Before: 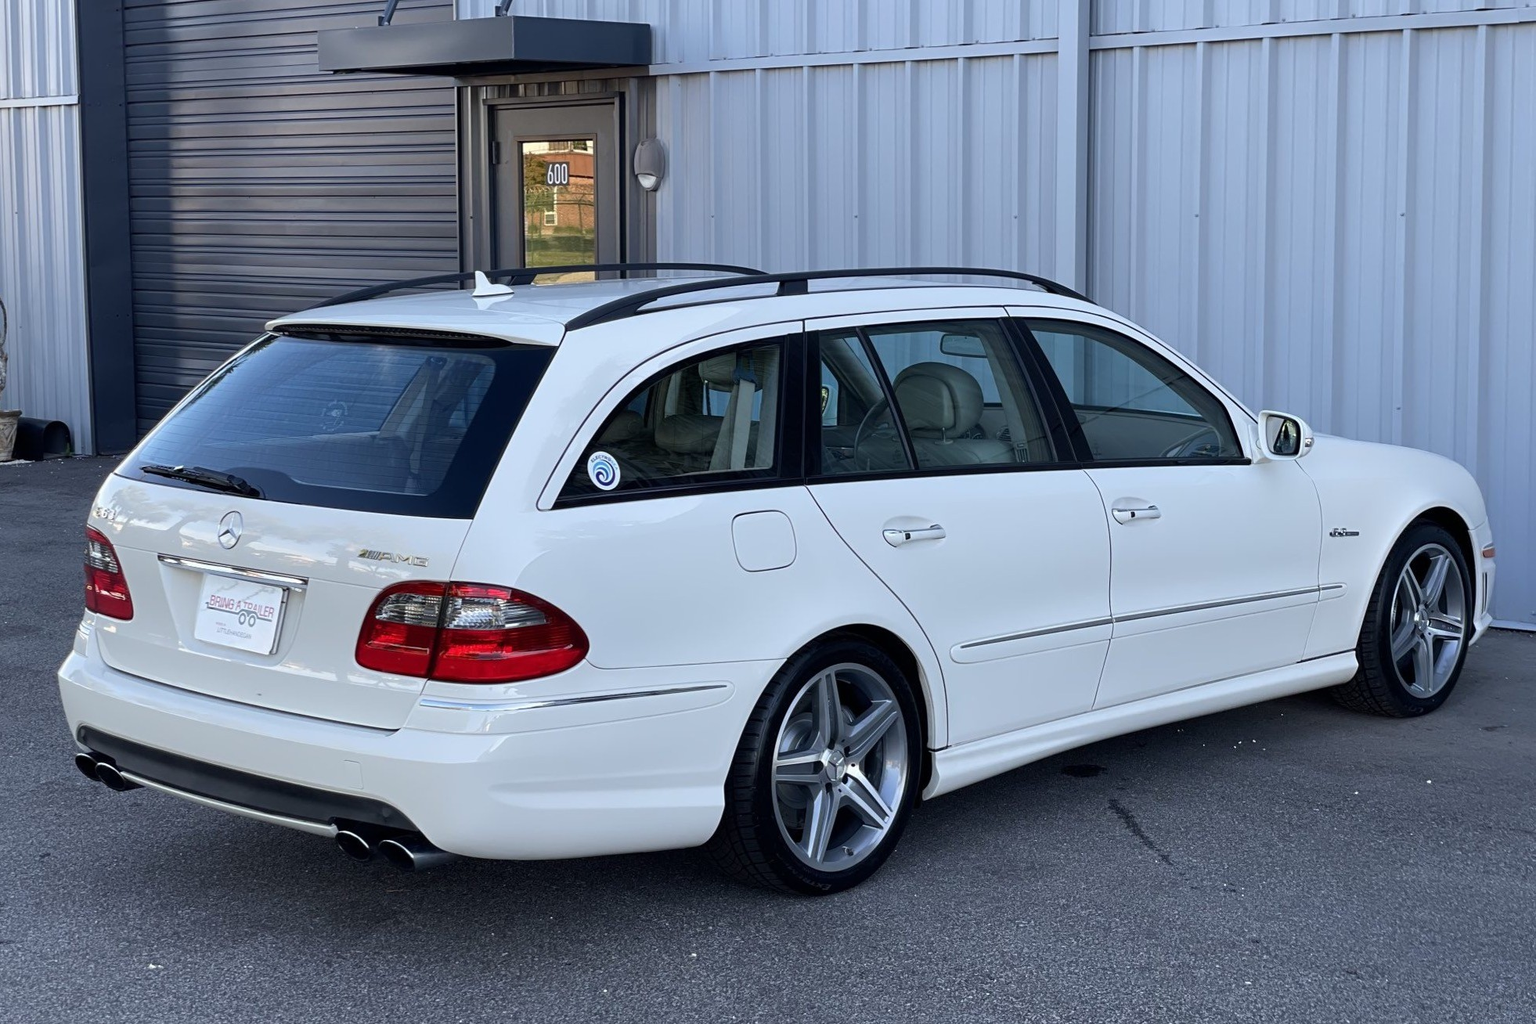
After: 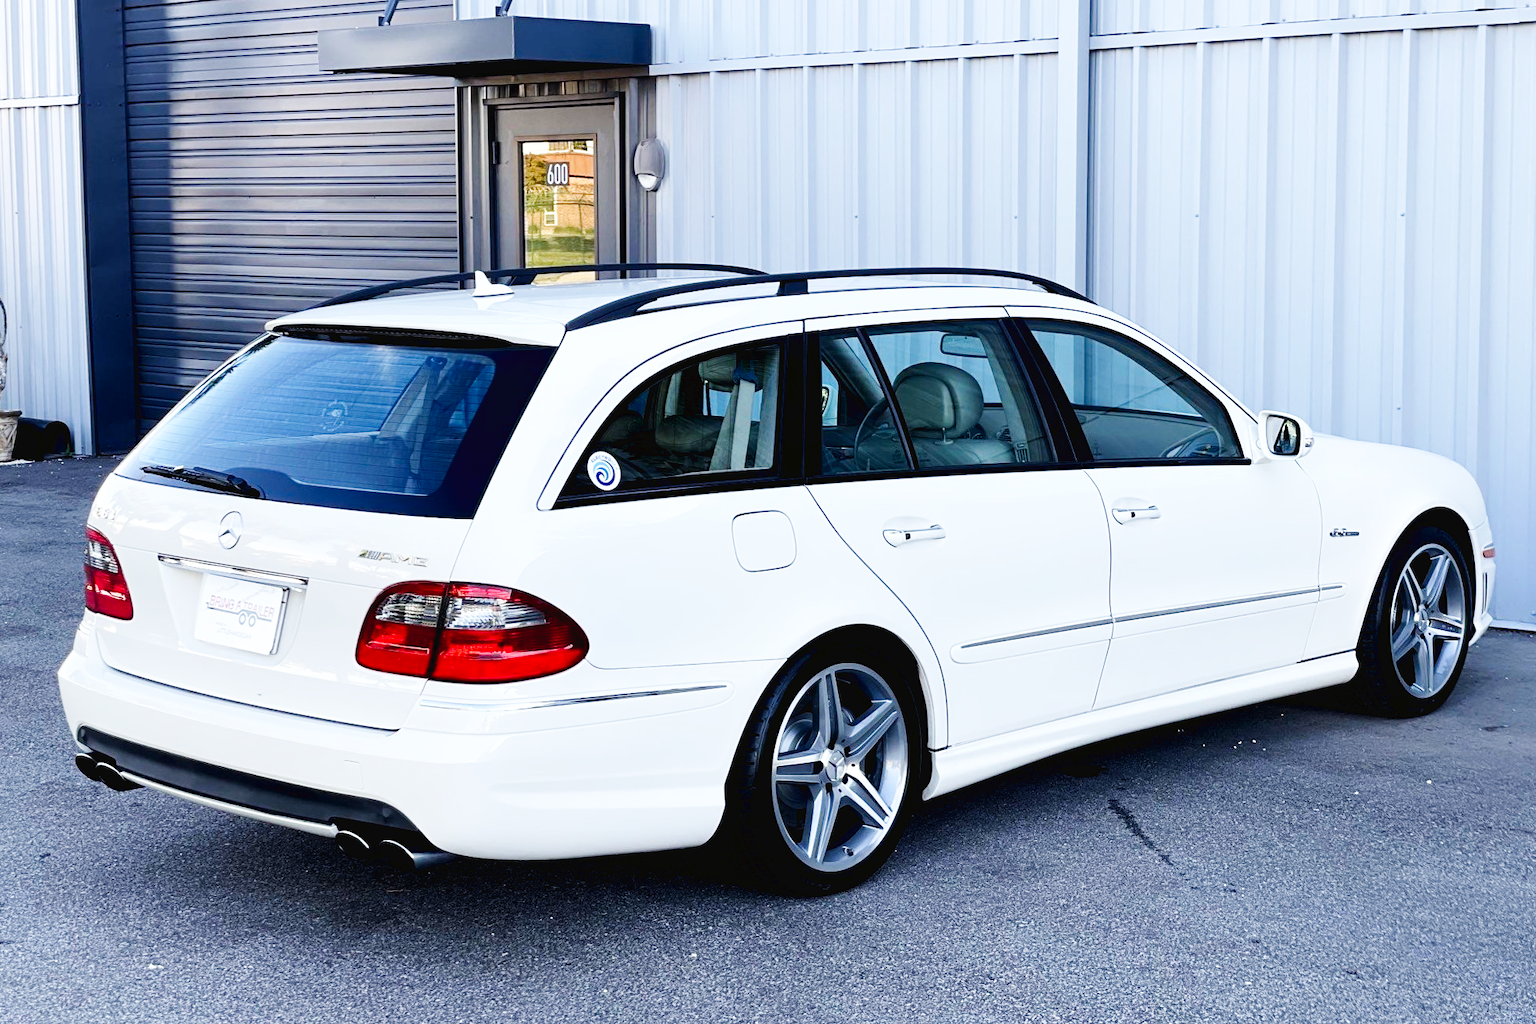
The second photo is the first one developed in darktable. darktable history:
base curve: curves: ch0 [(0, 0.003) (0.001, 0.002) (0.006, 0.004) (0.02, 0.022) (0.048, 0.086) (0.094, 0.234) (0.162, 0.431) (0.258, 0.629) (0.385, 0.8) (0.548, 0.918) (0.751, 0.988) (1, 1)], preserve colors none
exposure: black level correction 0.005, exposure 0.016 EV, compensate highlight preservation false
